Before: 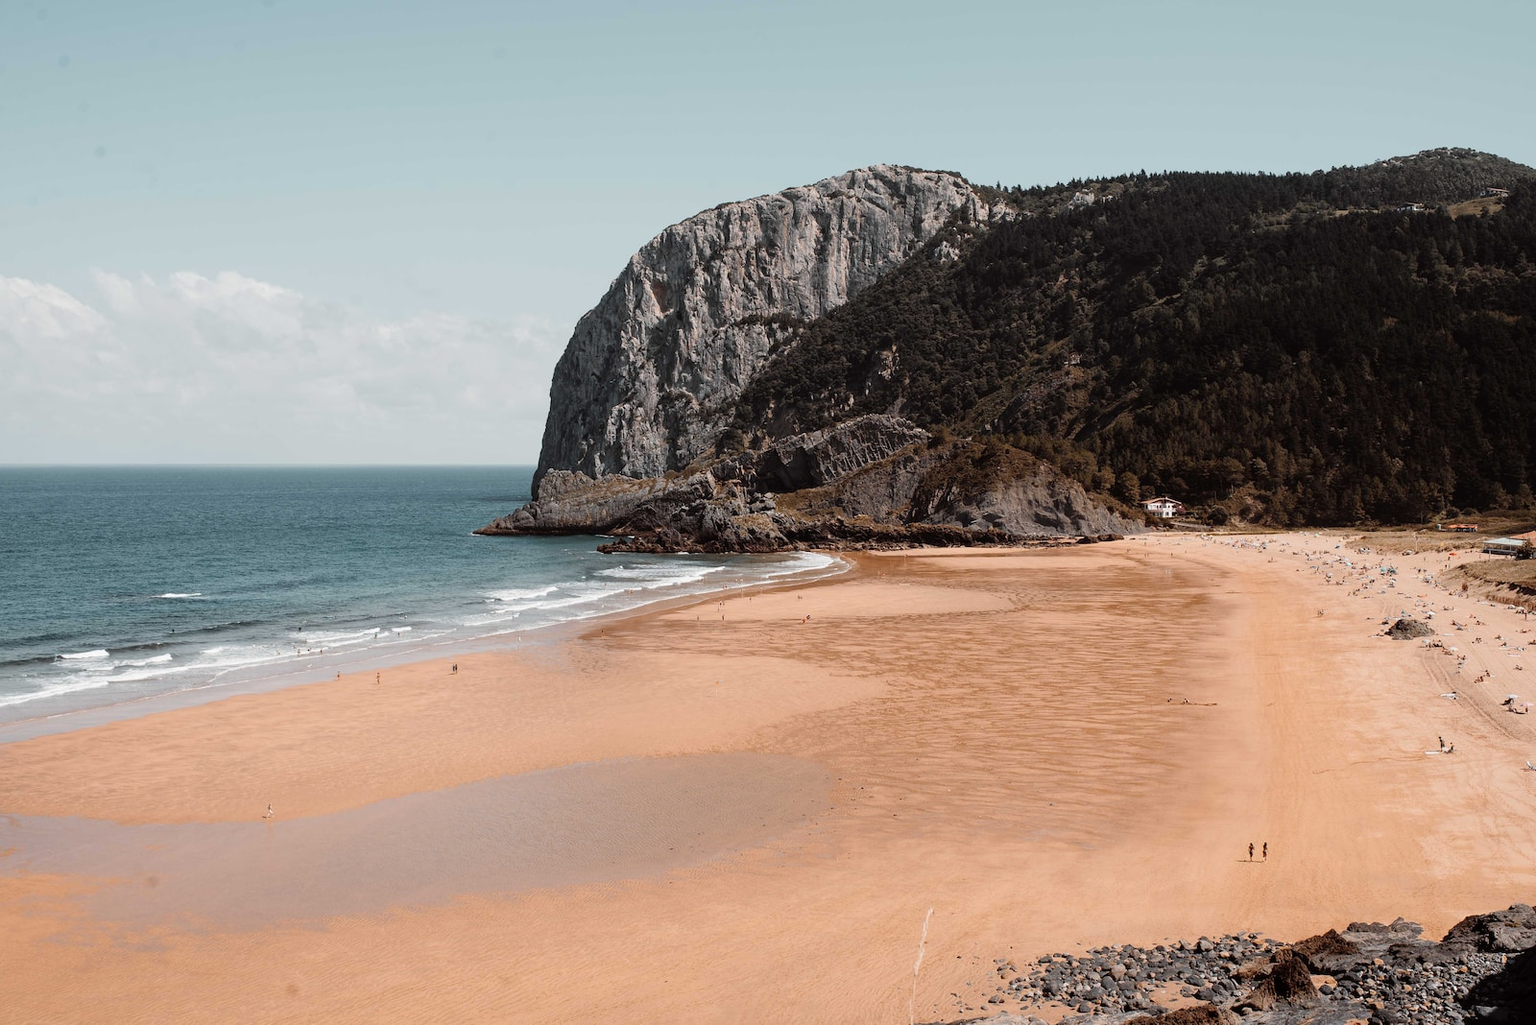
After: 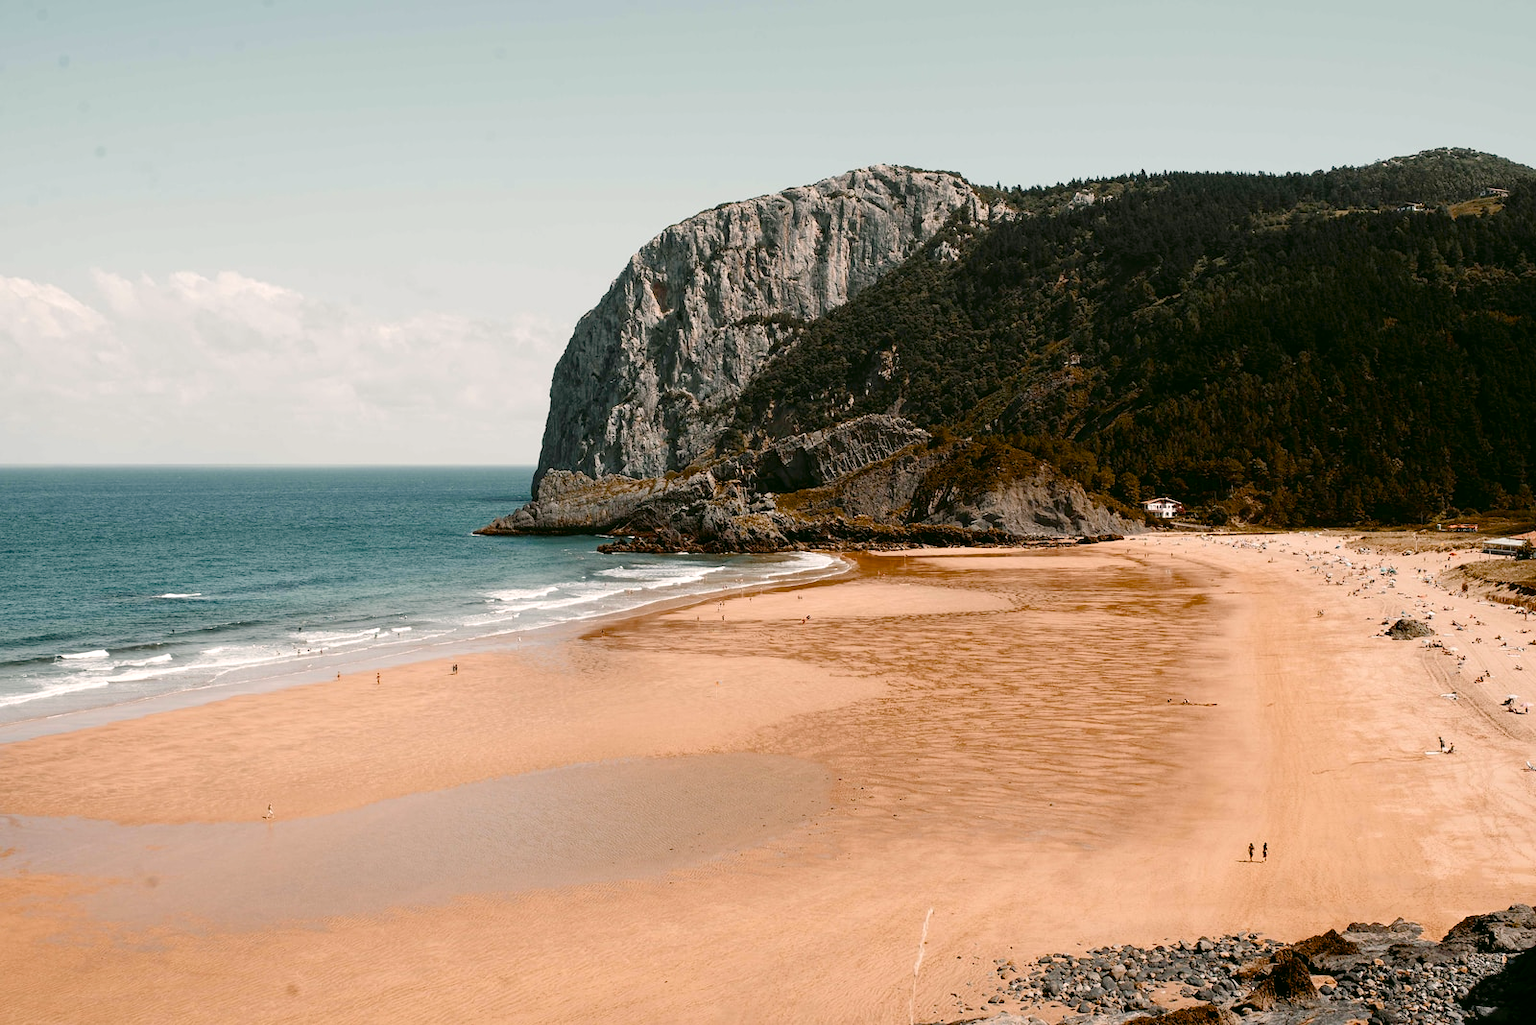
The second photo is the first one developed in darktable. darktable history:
color balance rgb: linear chroma grading › shadows -1.809%, linear chroma grading › highlights -14.986%, linear chroma grading › global chroma -9.522%, linear chroma grading › mid-tones -9.618%, perceptual saturation grading › global saturation 28.076%, perceptual saturation grading › highlights -24.818%, perceptual saturation grading › mid-tones 25.349%, perceptual saturation grading › shadows 50.09%, perceptual brilliance grading › global brilliance 9.442%, global vibrance 15.736%, saturation formula JzAzBz (2021)
color correction: highlights a* 4.56, highlights b* 4.99, shadows a* -7.96, shadows b* 4.72
